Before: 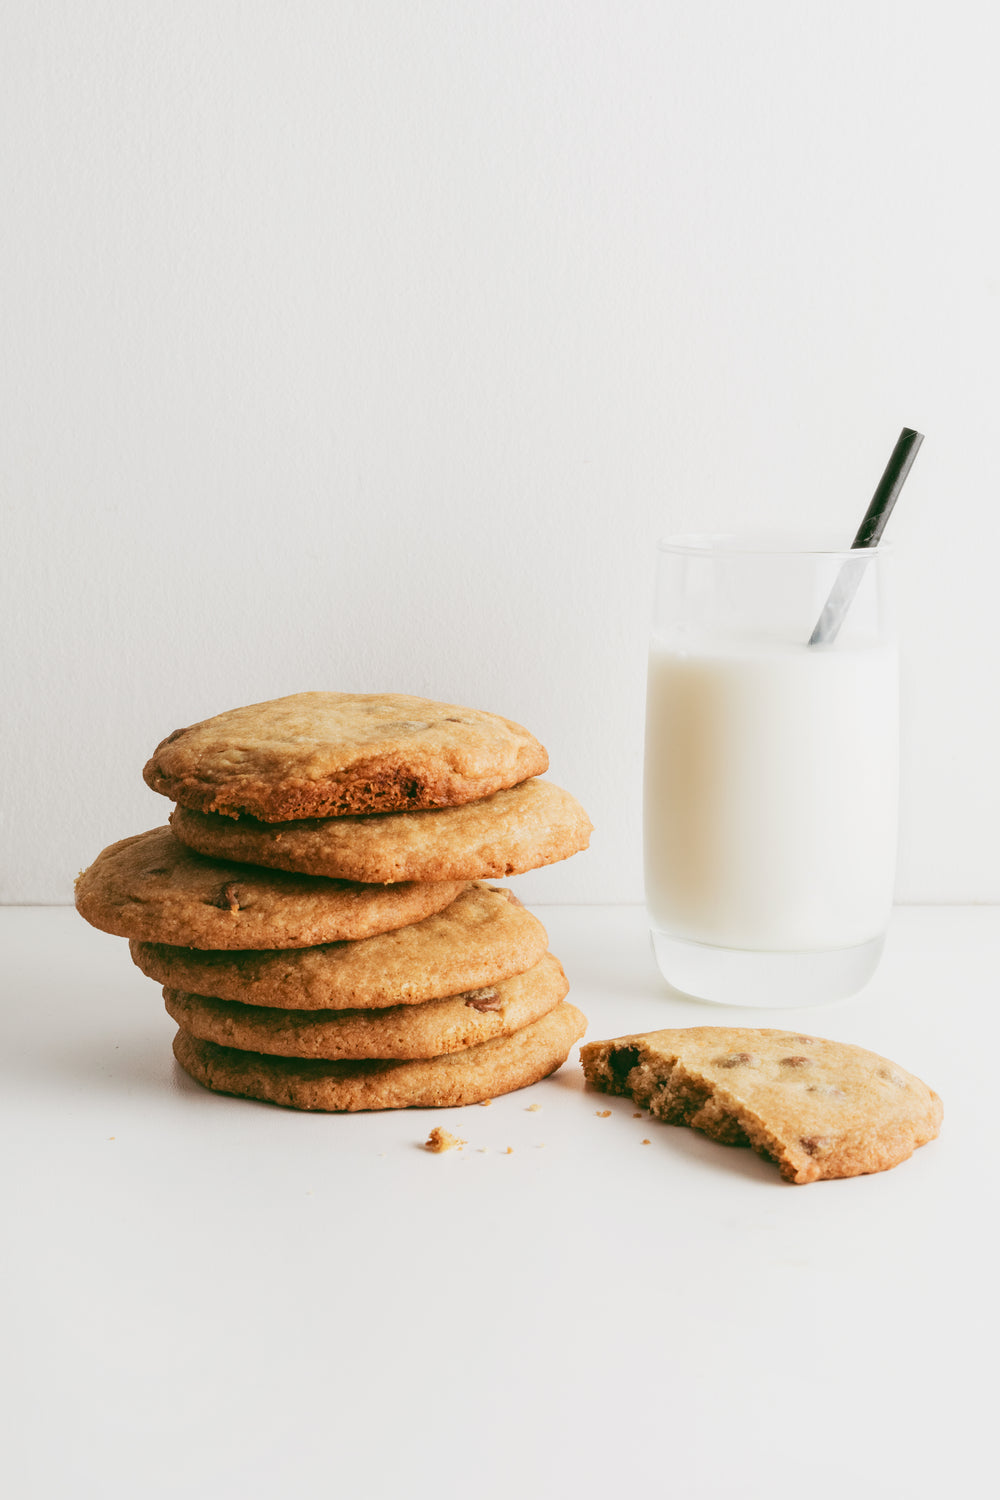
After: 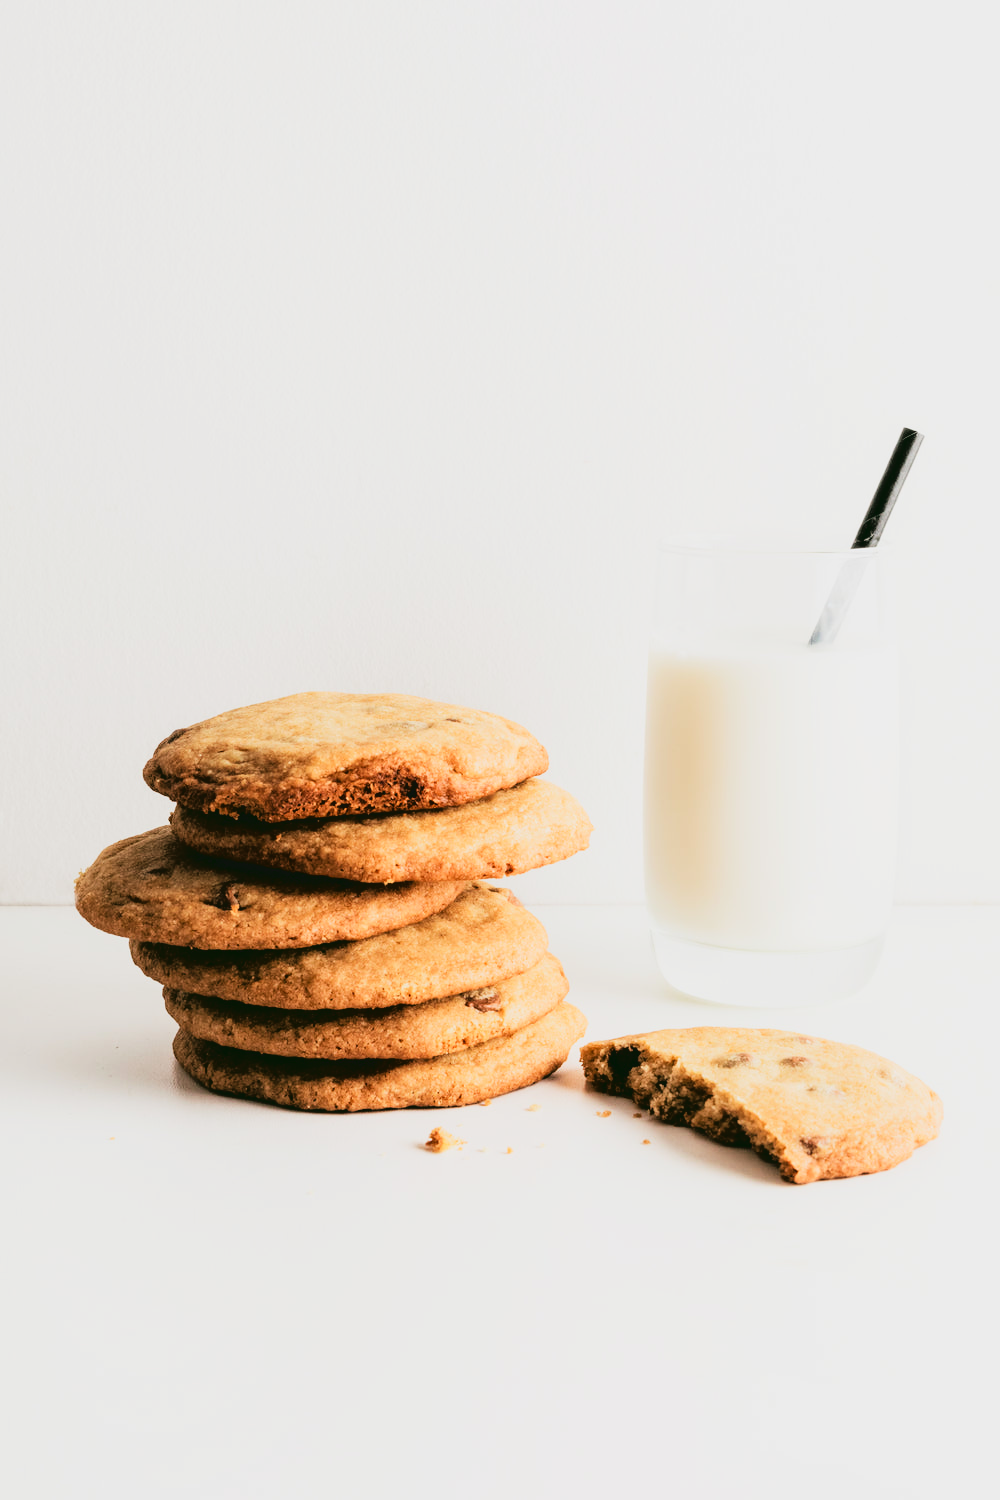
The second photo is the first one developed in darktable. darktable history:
filmic rgb: black relative exposure -5.09 EV, white relative exposure 3.97 EV, hardness 2.89, contrast 1.098, highlights saturation mix -19.46%
tone curve: curves: ch0 [(0, 0.049) (0.113, 0.084) (0.285, 0.301) (0.673, 0.796) (0.845, 0.932) (0.994, 0.971)]; ch1 [(0, 0) (0.456, 0.424) (0.498, 0.5) (0.57, 0.557) (0.631, 0.635) (1, 1)]; ch2 [(0, 0) (0.395, 0.398) (0.44, 0.456) (0.502, 0.507) (0.55, 0.559) (0.67, 0.702) (1, 1)], color space Lab, linked channels, preserve colors none
